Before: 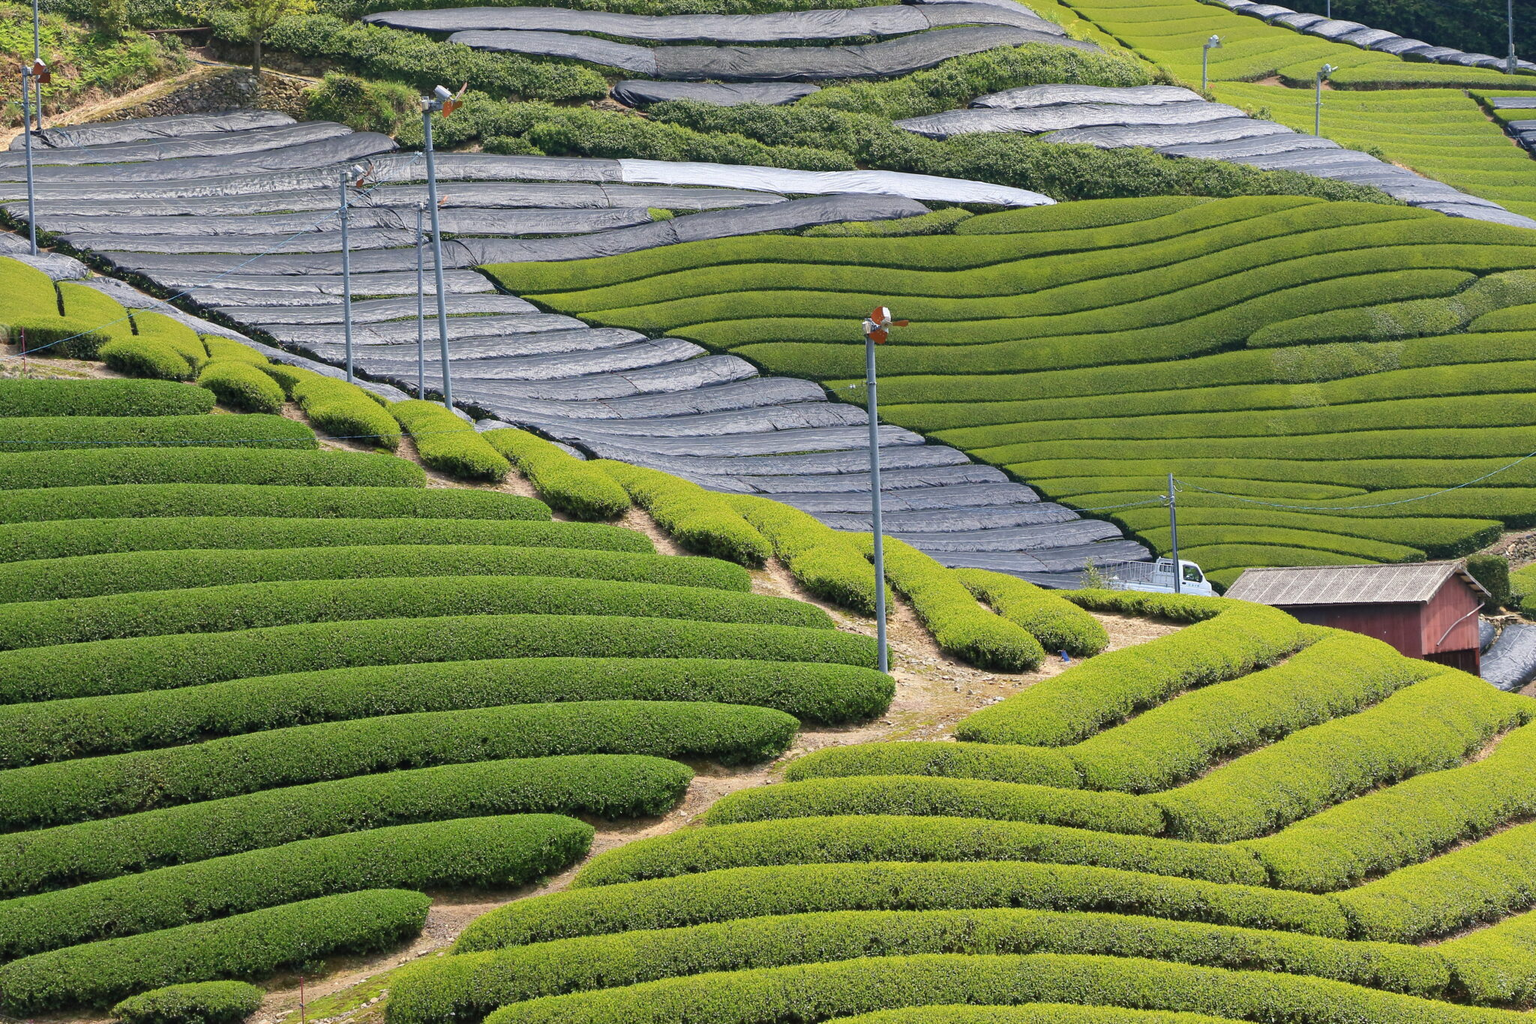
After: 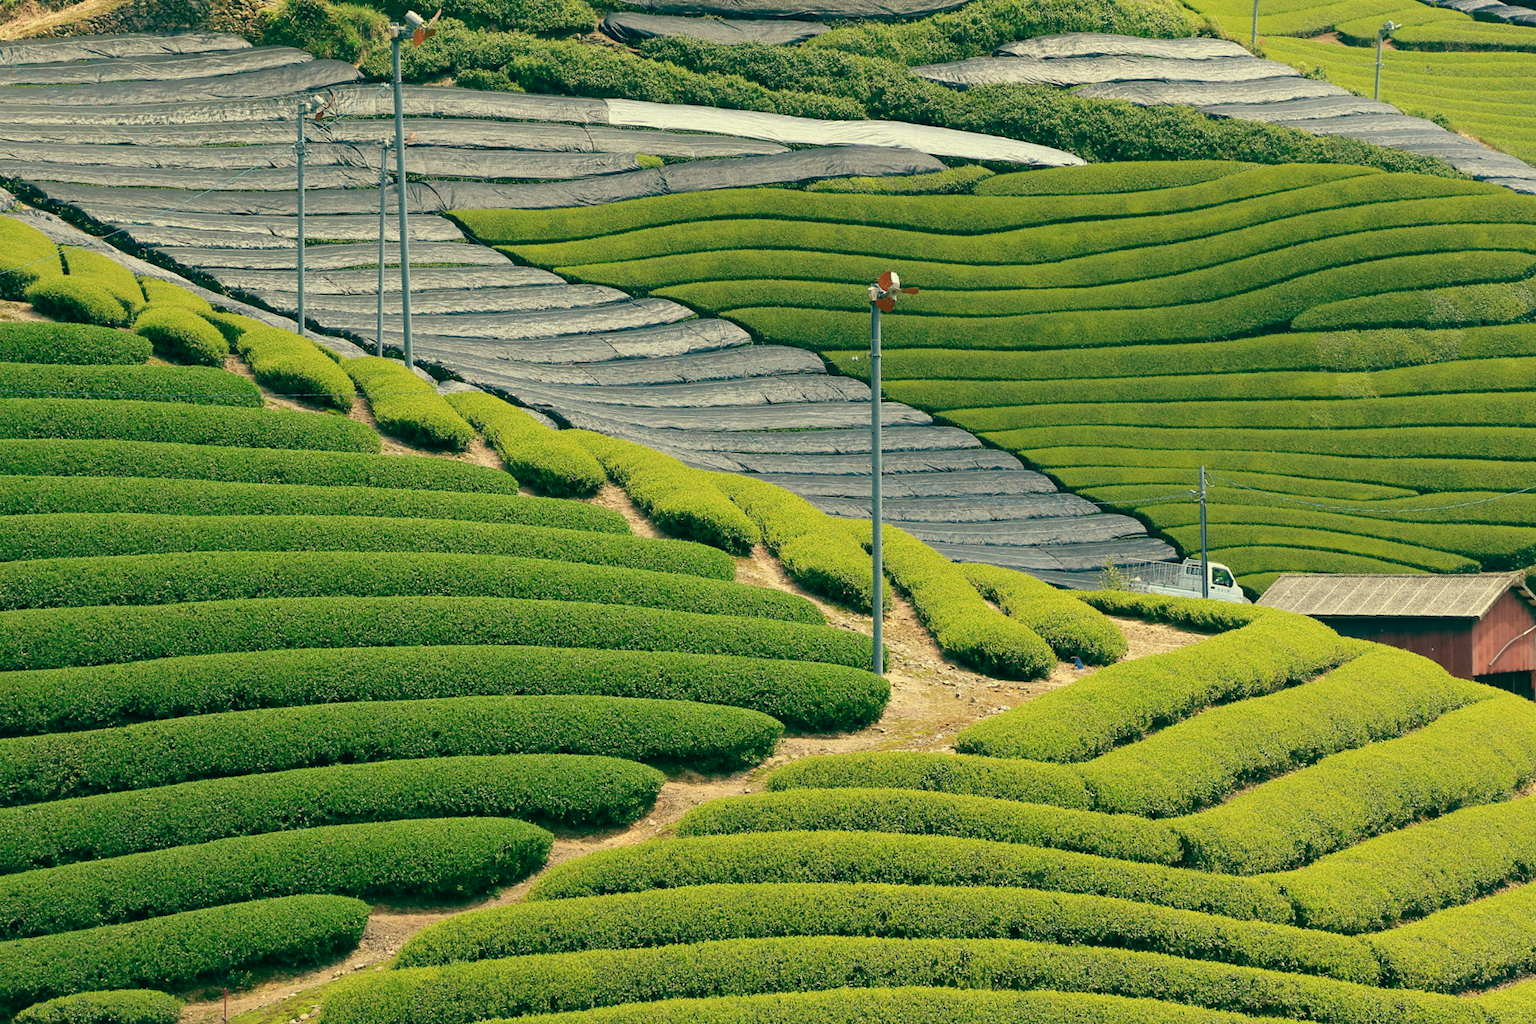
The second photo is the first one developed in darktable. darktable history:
color balance: mode lift, gamma, gain (sRGB), lift [1, 0.69, 1, 1], gamma [1, 1.482, 1, 1], gain [1, 1, 1, 0.802]
crop and rotate: angle -1.96°, left 3.097%, top 4.154%, right 1.586%, bottom 0.529%
